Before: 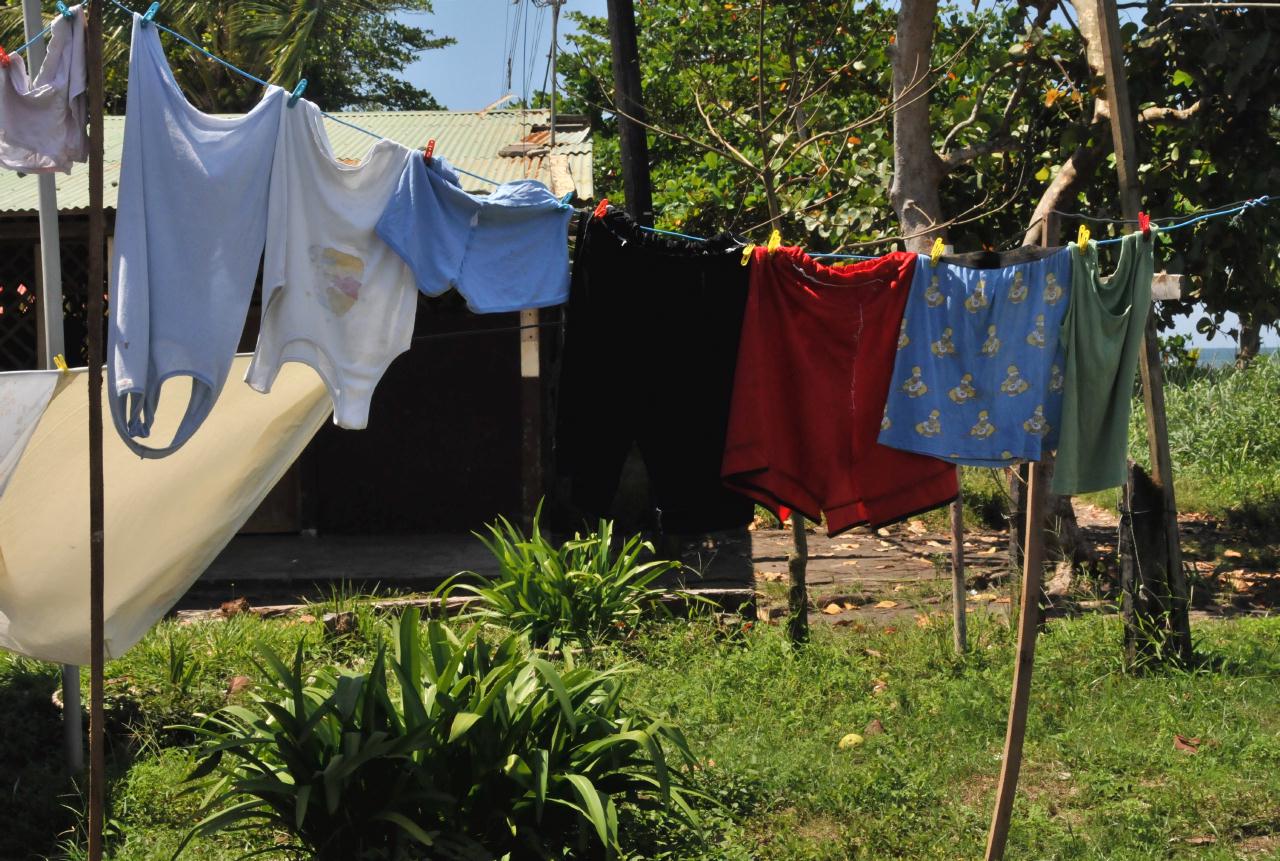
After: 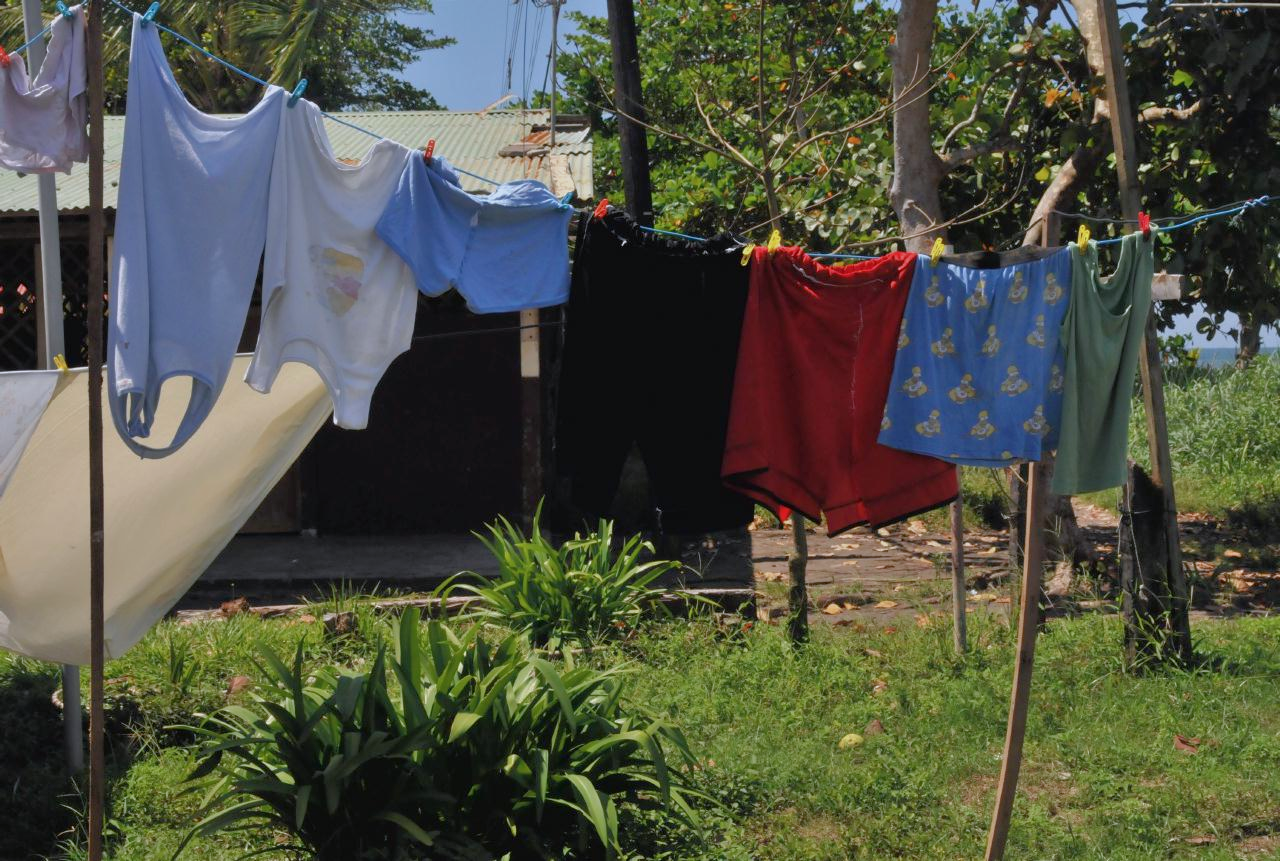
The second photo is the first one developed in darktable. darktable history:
tone equalizer: -8 EV 0.217 EV, -7 EV 0.431 EV, -6 EV 0.418 EV, -5 EV 0.216 EV, -3 EV -0.242 EV, -2 EV -0.428 EV, -1 EV -0.412 EV, +0 EV -0.276 EV, edges refinement/feathering 500, mask exposure compensation -1.57 EV, preserve details no
color calibration: illuminant as shot in camera, x 0.358, y 0.373, temperature 4628.91 K, gamut compression 0.978
